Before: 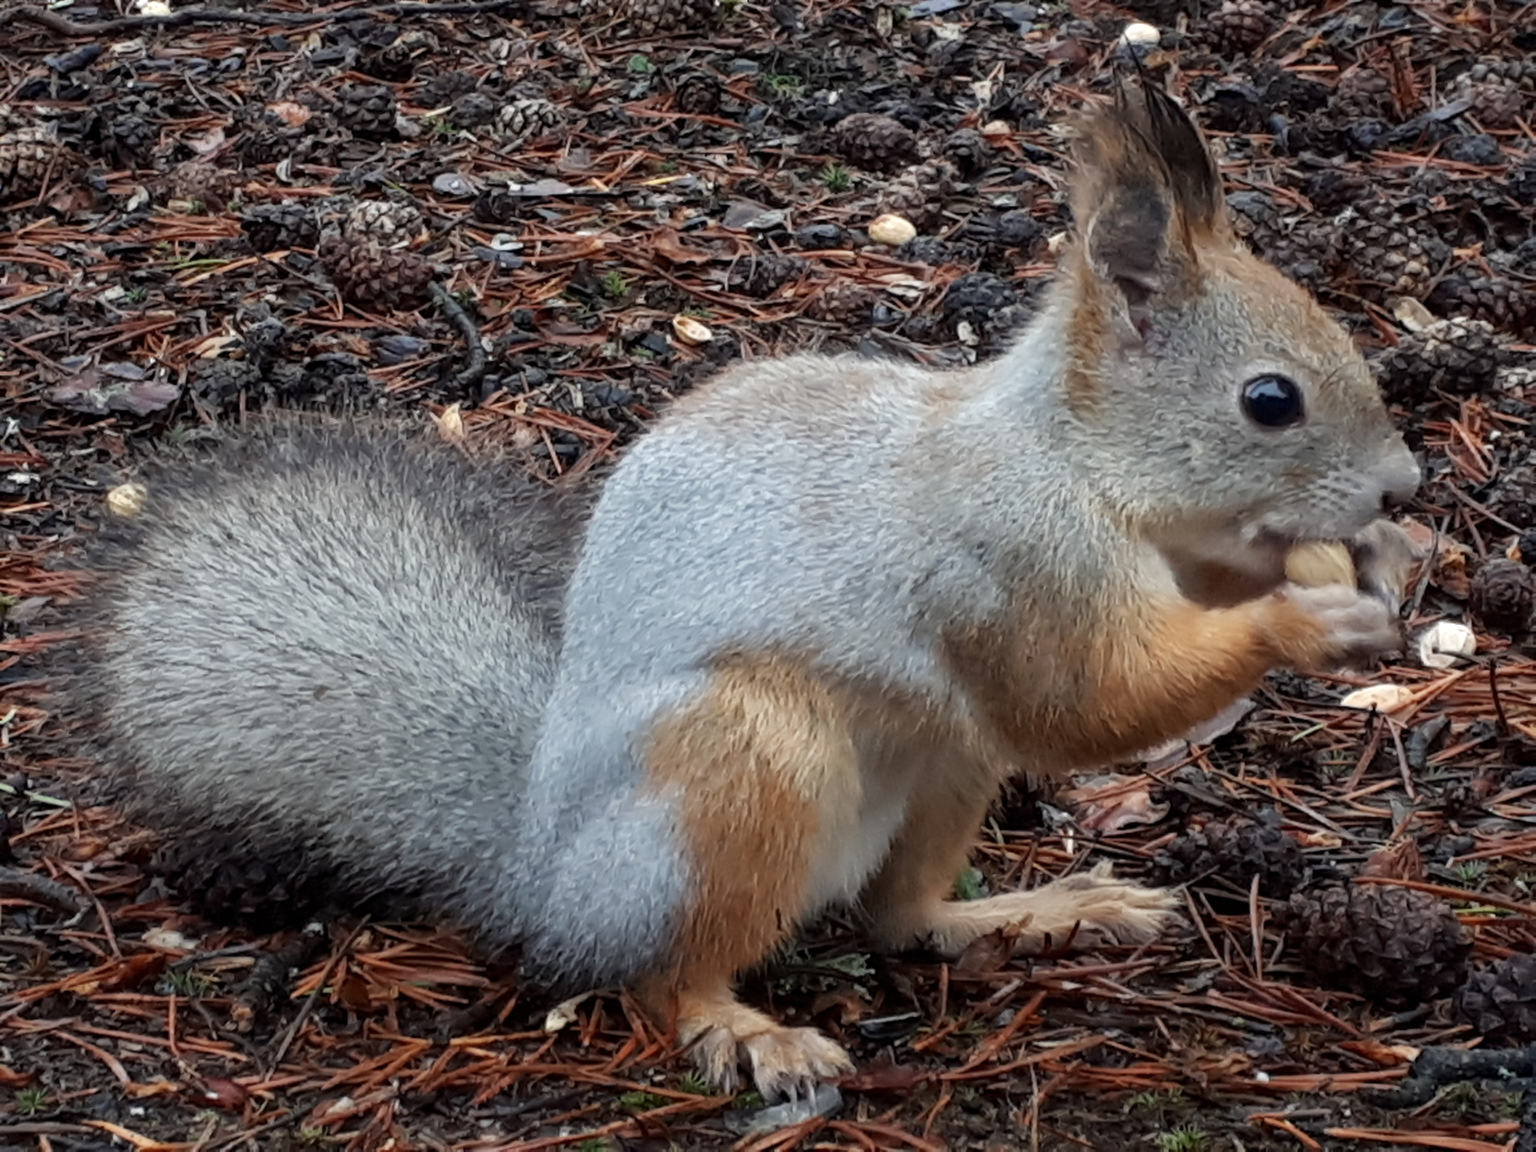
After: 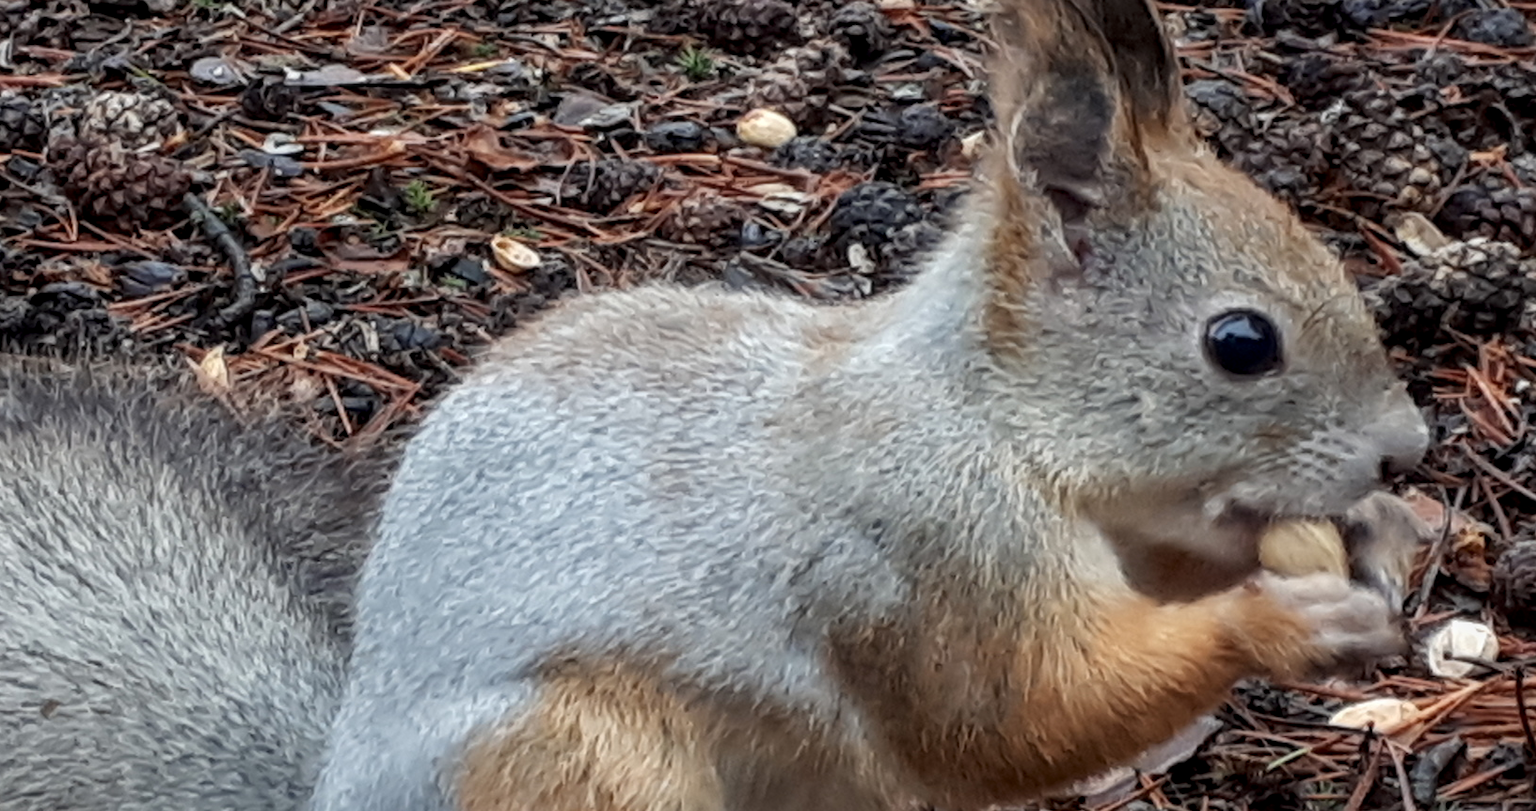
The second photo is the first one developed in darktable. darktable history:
local contrast: on, module defaults
crop: left 18.343%, top 11.078%, right 1.912%, bottom 32.724%
